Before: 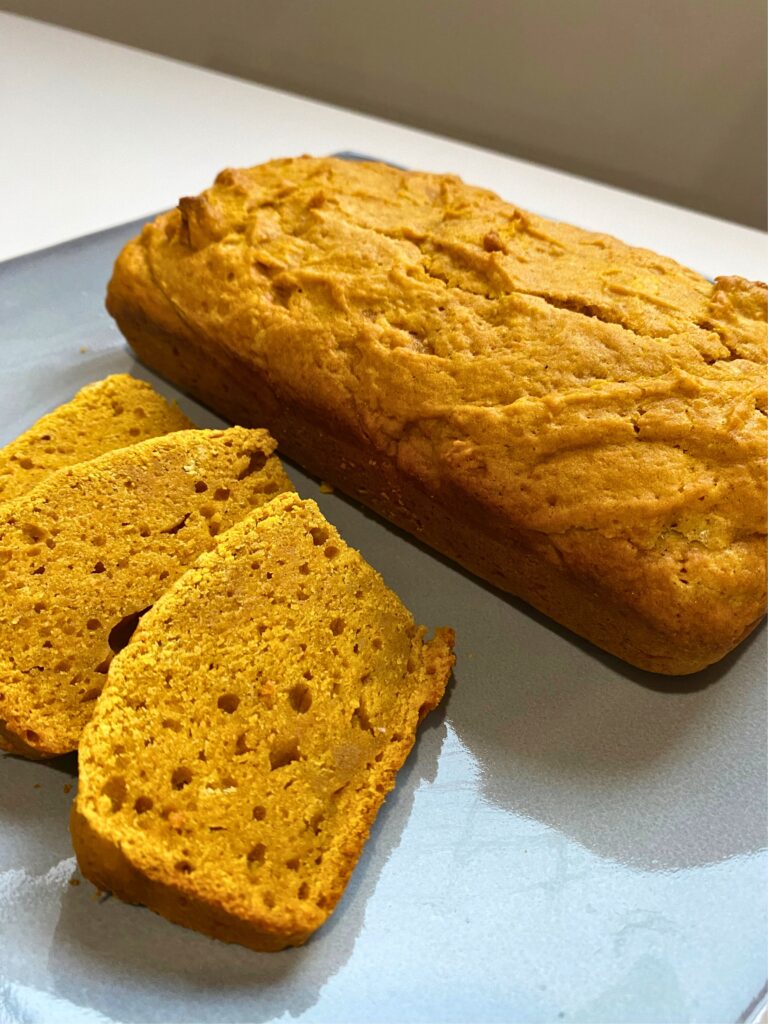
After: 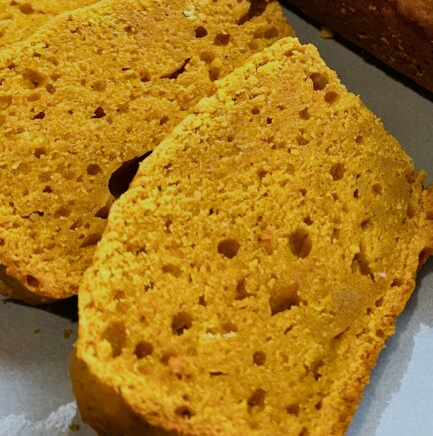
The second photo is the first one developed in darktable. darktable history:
filmic rgb: black relative exposure -7.65 EV, white relative exposure 4.56 EV, hardness 3.61
crop: top 44.483%, right 43.593%, bottom 12.892%
shadows and highlights: shadows 32, highlights -32, soften with gaussian
white balance: red 0.983, blue 1.036
